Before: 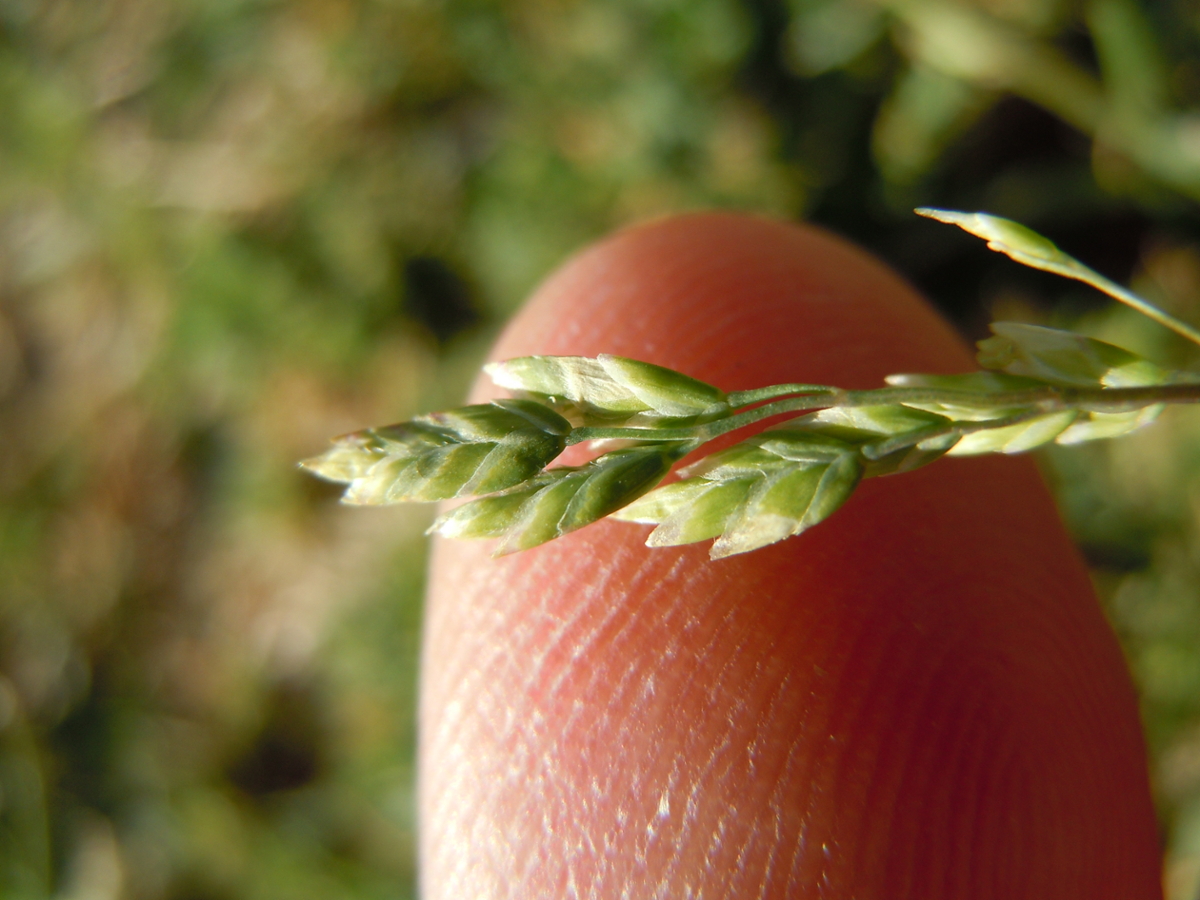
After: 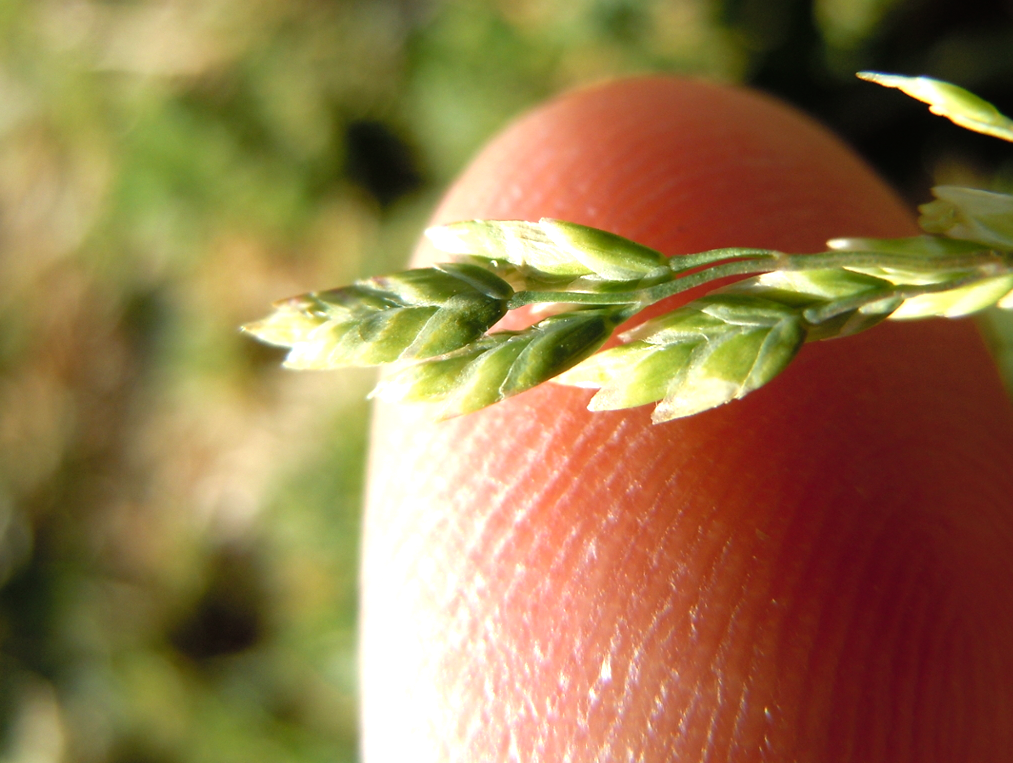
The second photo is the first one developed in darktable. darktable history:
crop and rotate: left 4.857%, top 15.114%, right 10.648%
tone equalizer: -8 EV -0.711 EV, -7 EV -0.729 EV, -6 EV -0.64 EV, -5 EV -0.397 EV, -3 EV 0.379 EV, -2 EV 0.6 EV, -1 EV 0.697 EV, +0 EV 0.76 EV
